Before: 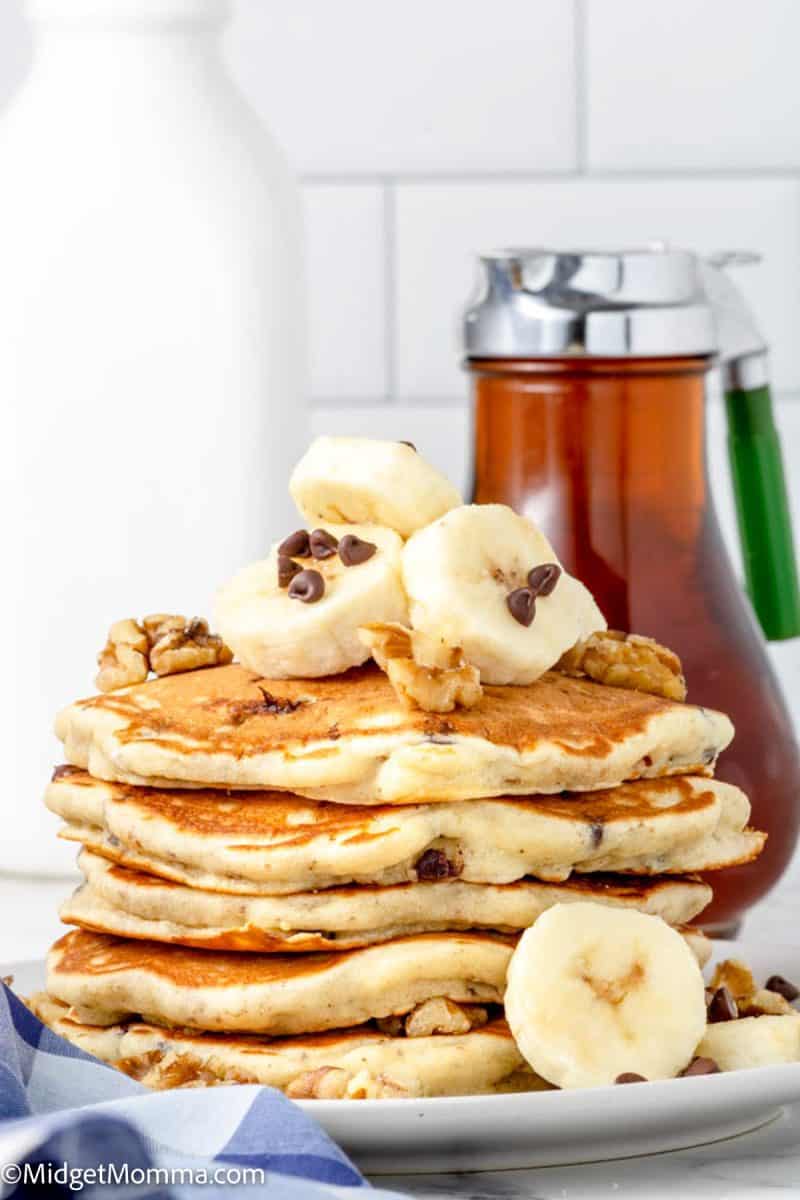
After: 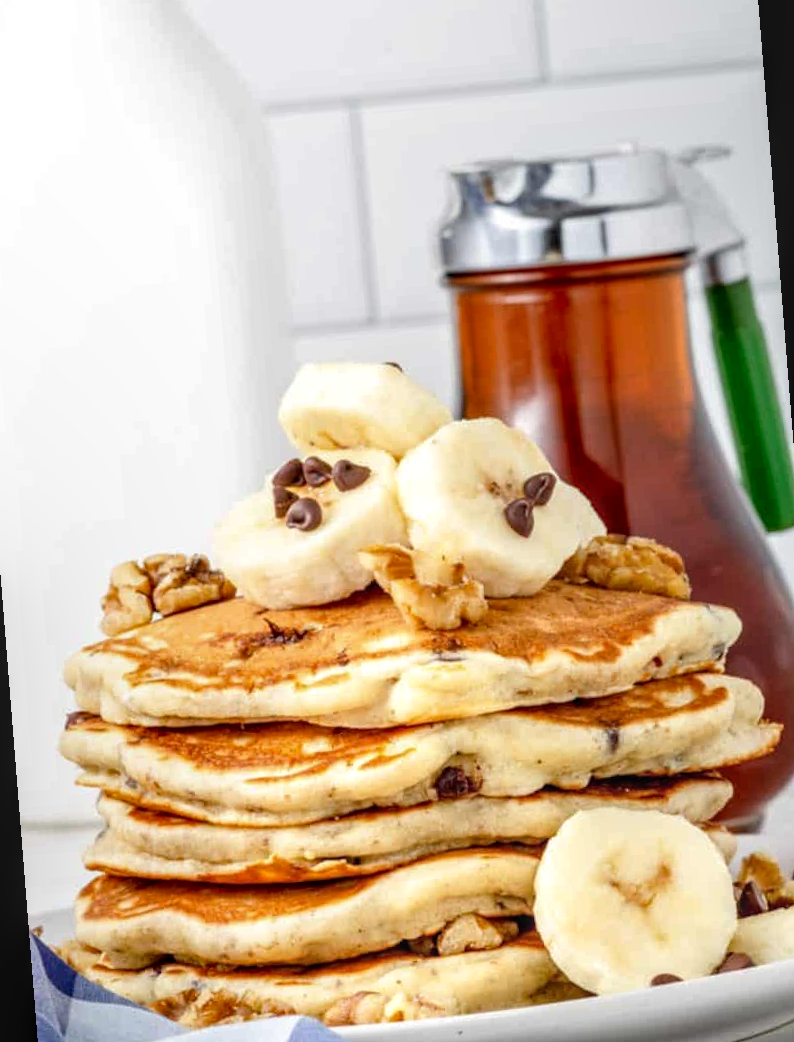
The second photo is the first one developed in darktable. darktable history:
rotate and perspective: rotation -4.57°, crop left 0.054, crop right 0.944, crop top 0.087, crop bottom 0.914
local contrast: on, module defaults
